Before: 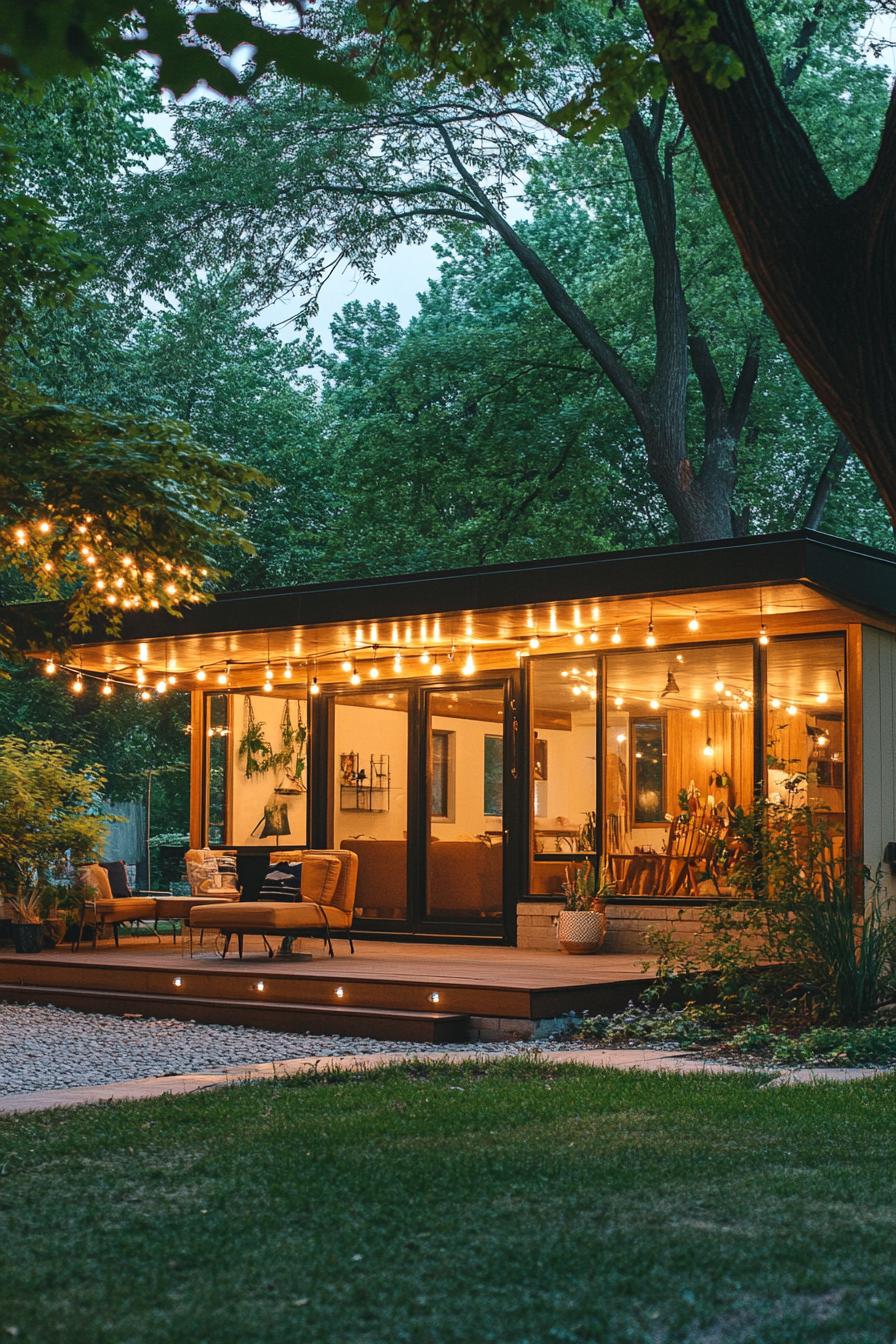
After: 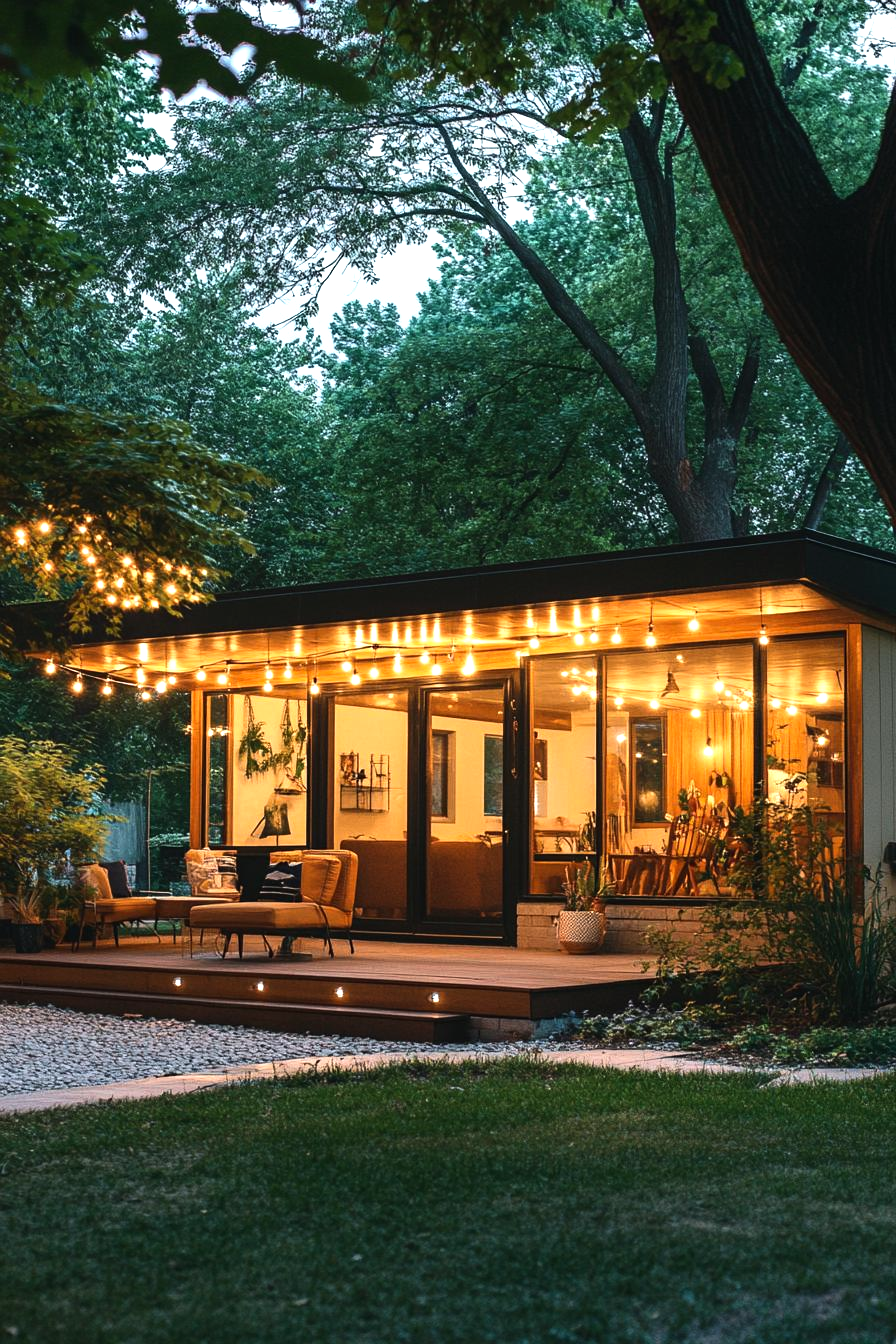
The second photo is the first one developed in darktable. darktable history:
tone equalizer: -8 EV -0.775 EV, -7 EV -0.671 EV, -6 EV -0.633 EV, -5 EV -0.406 EV, -3 EV 0.38 EV, -2 EV 0.6 EV, -1 EV 0.674 EV, +0 EV 0.762 EV, edges refinement/feathering 500, mask exposure compensation -1.57 EV, preserve details guided filter
